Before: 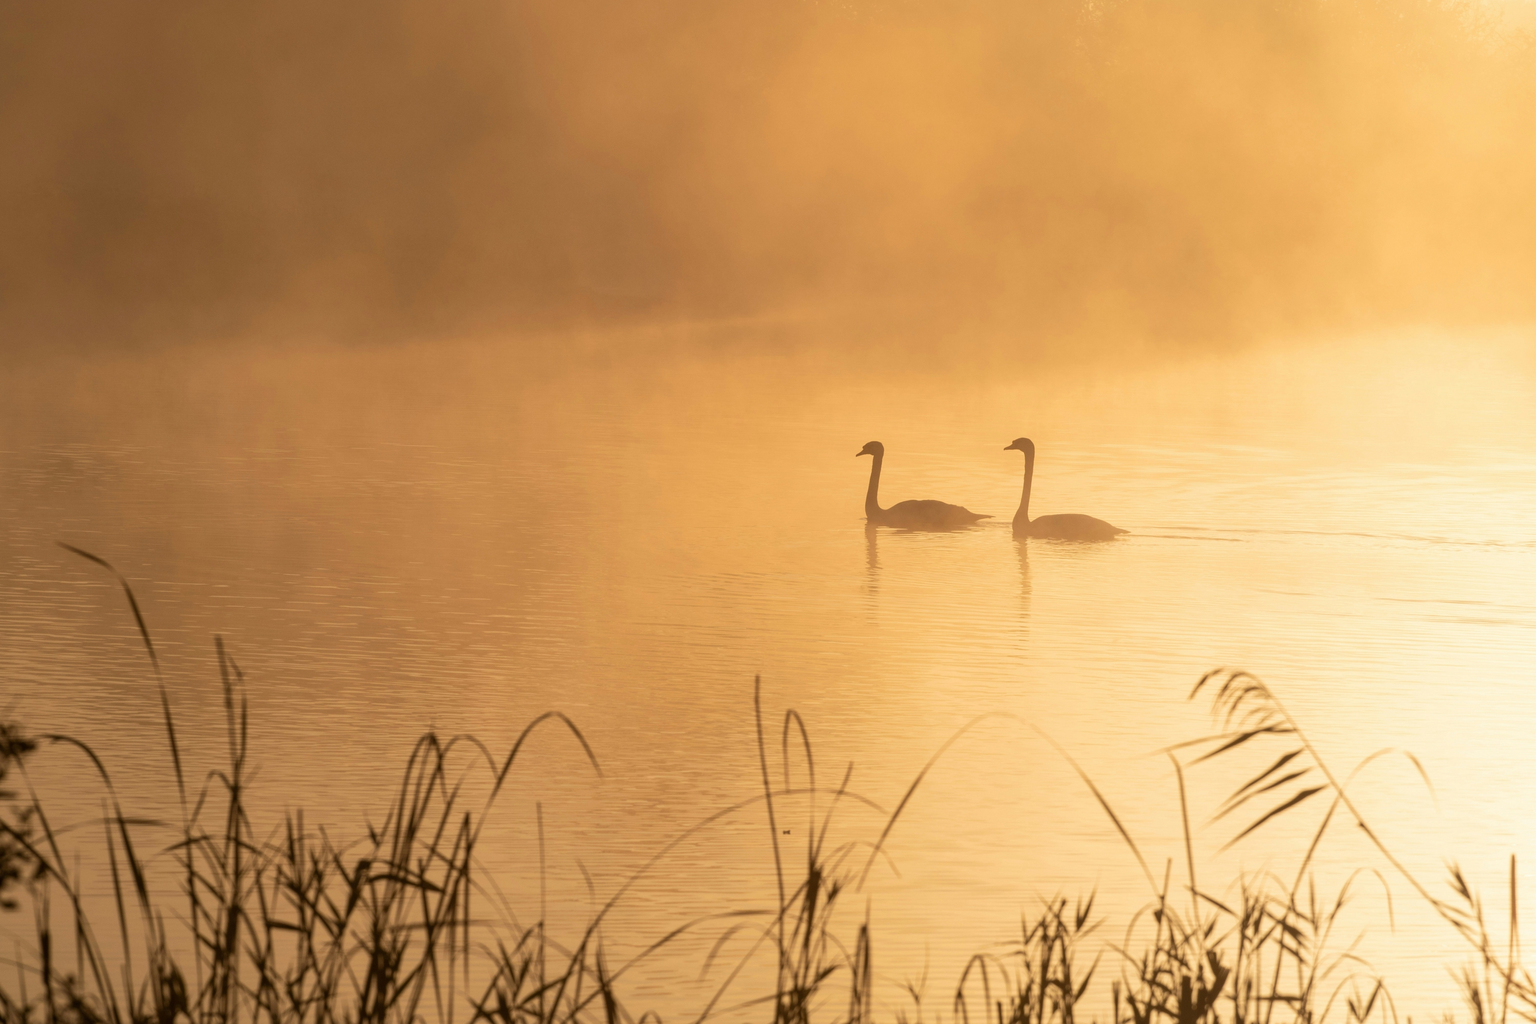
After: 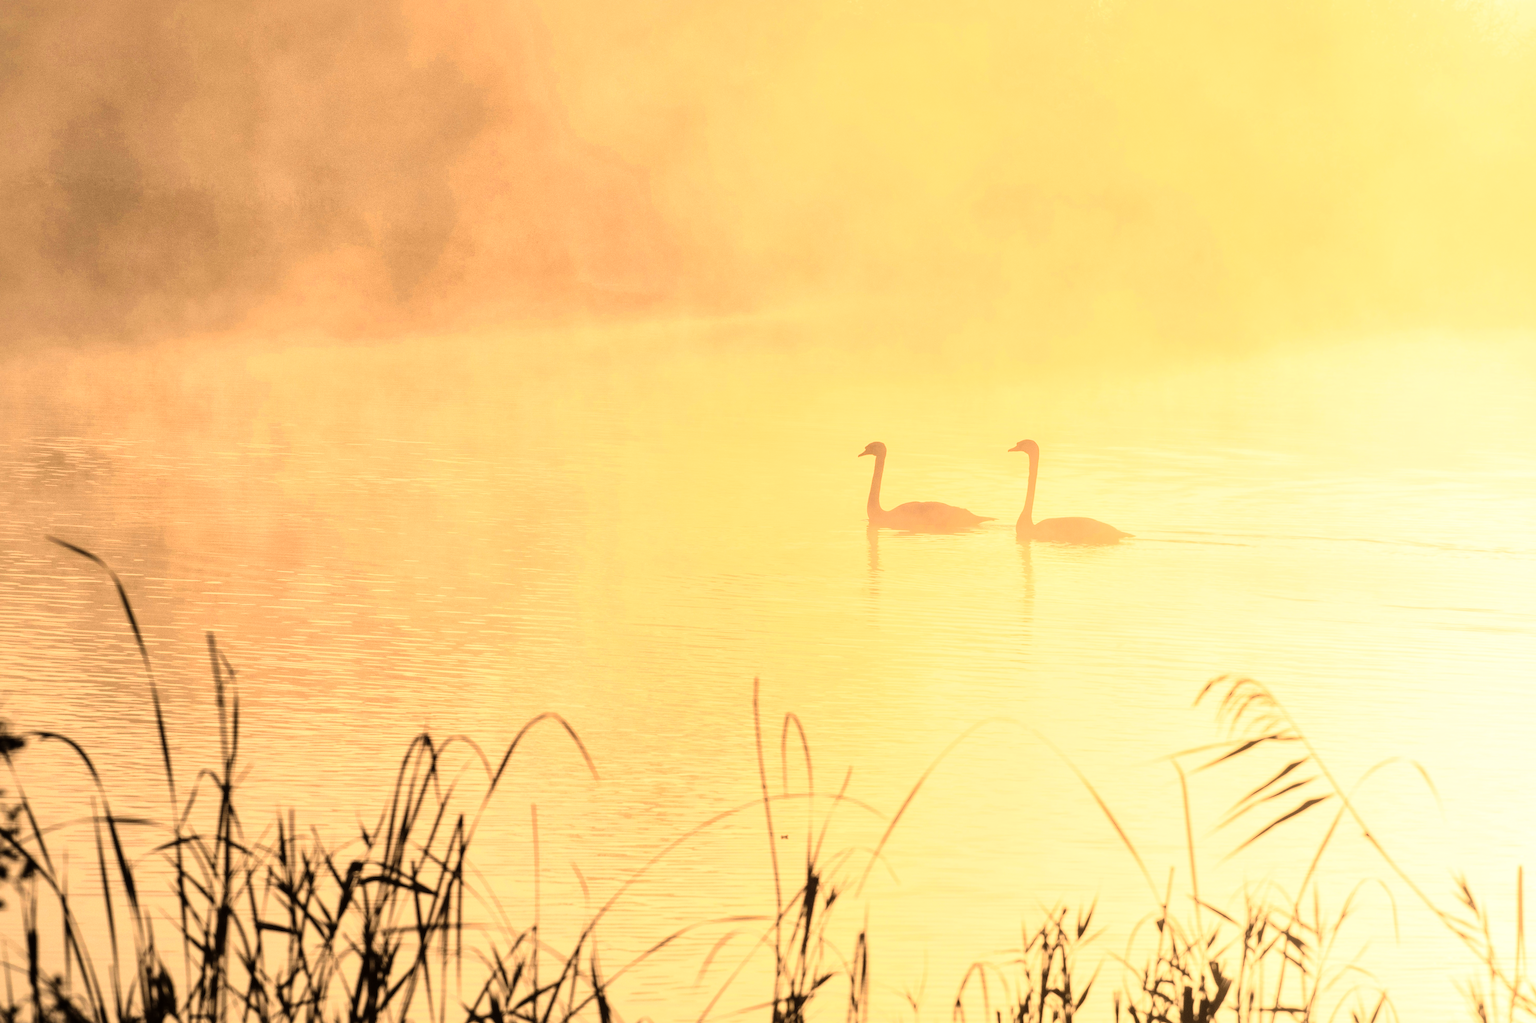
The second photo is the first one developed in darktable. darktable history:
crop and rotate: angle -0.5°
global tonemap: drago (1, 100), detail 1
exposure: exposure -0.048 EV, compensate highlight preservation false
rgb curve: curves: ch0 [(0, 0) (0.21, 0.15) (0.24, 0.21) (0.5, 0.75) (0.75, 0.96) (0.89, 0.99) (1, 1)]; ch1 [(0, 0.02) (0.21, 0.13) (0.25, 0.2) (0.5, 0.67) (0.75, 0.9) (0.89, 0.97) (1, 1)]; ch2 [(0, 0.02) (0.21, 0.13) (0.25, 0.2) (0.5, 0.67) (0.75, 0.9) (0.89, 0.97) (1, 1)], compensate middle gray true
